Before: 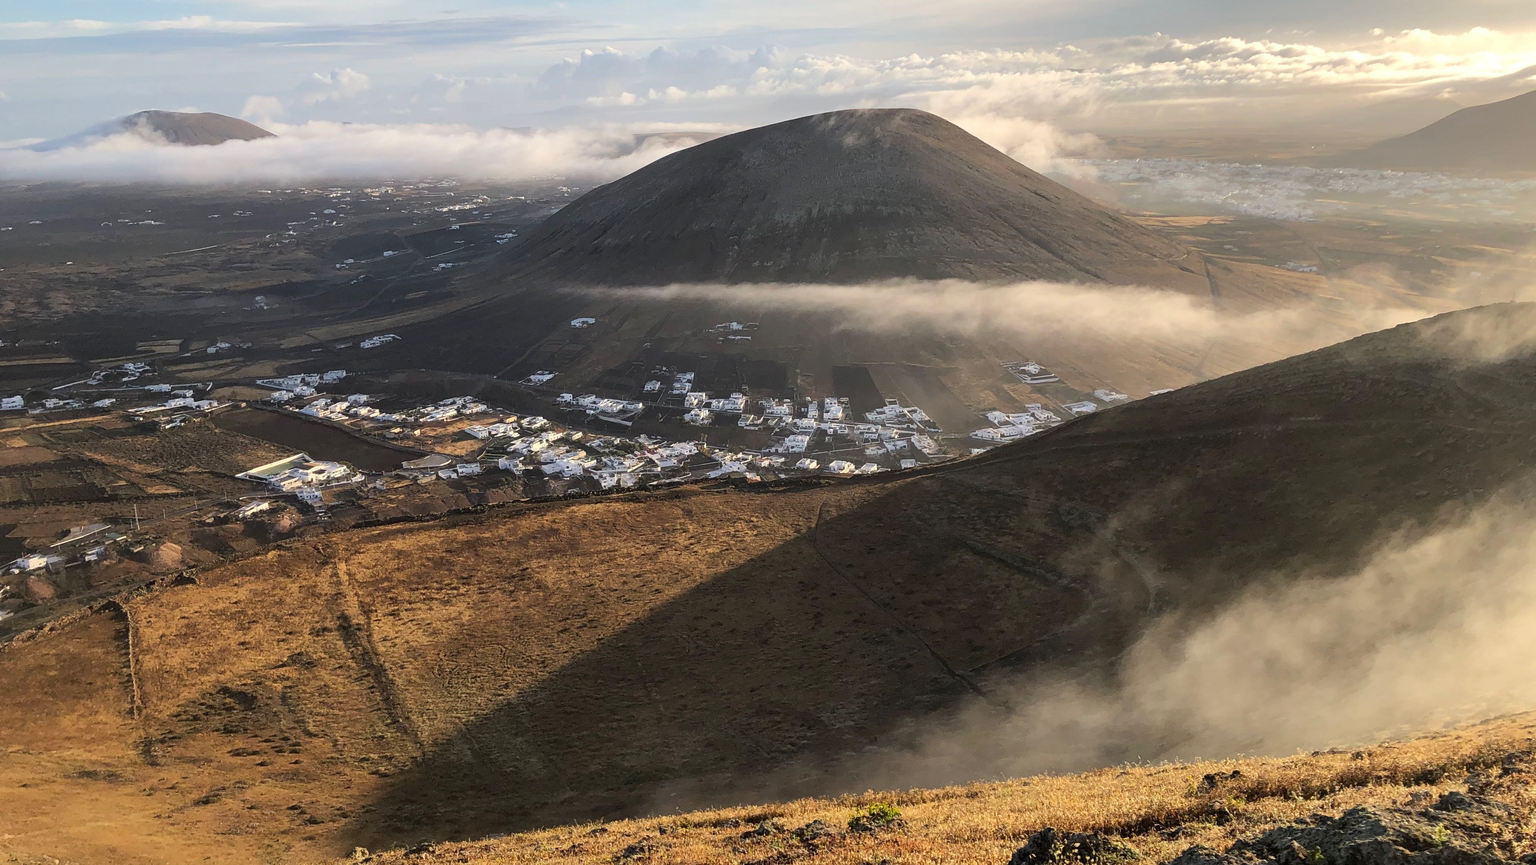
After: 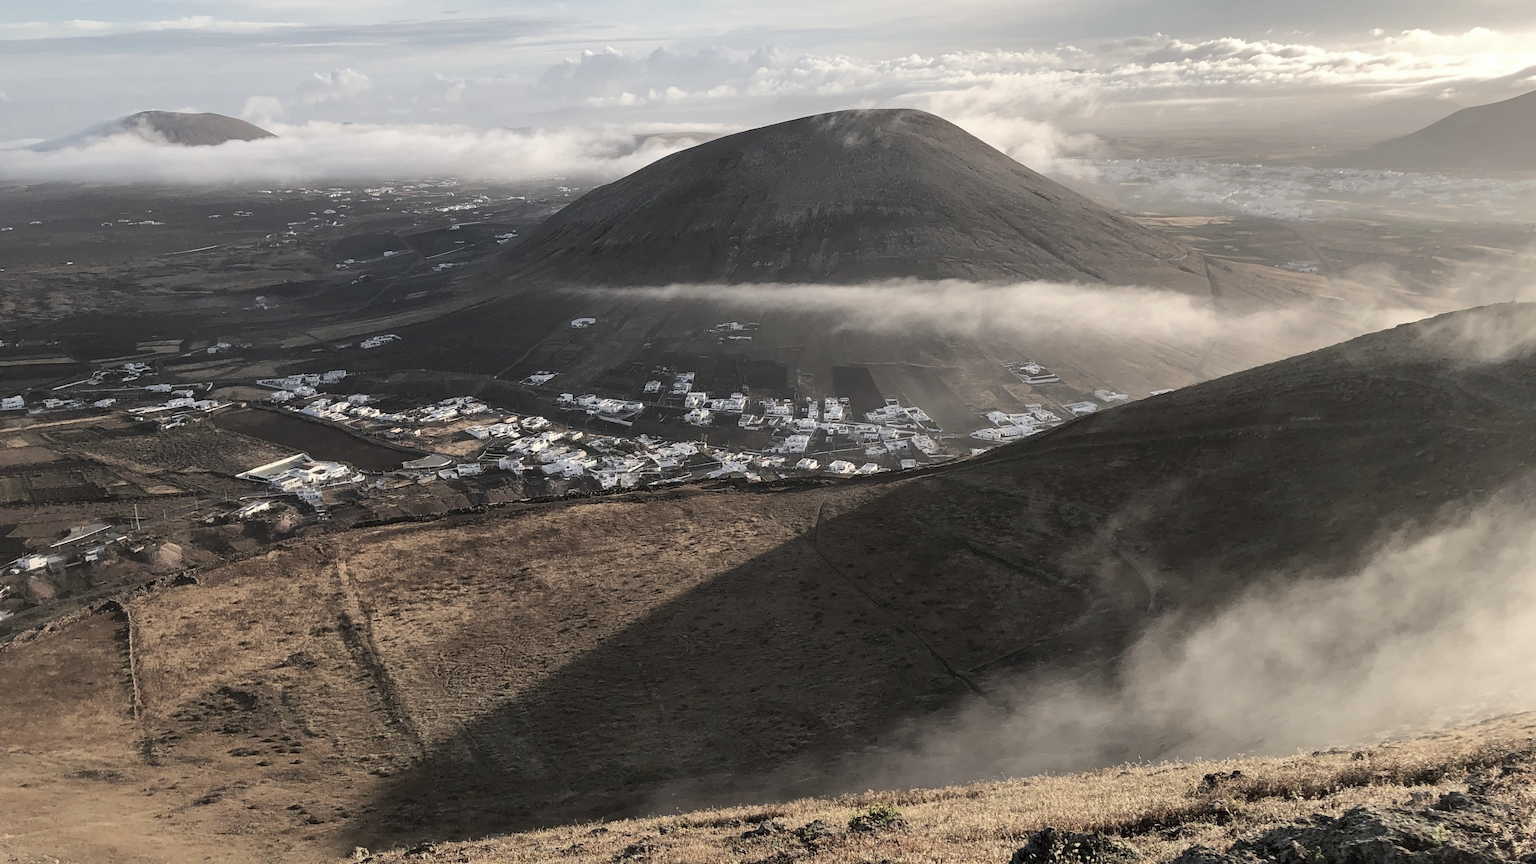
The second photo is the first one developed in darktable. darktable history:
color correction: highlights b* -0.03, saturation 0.471
